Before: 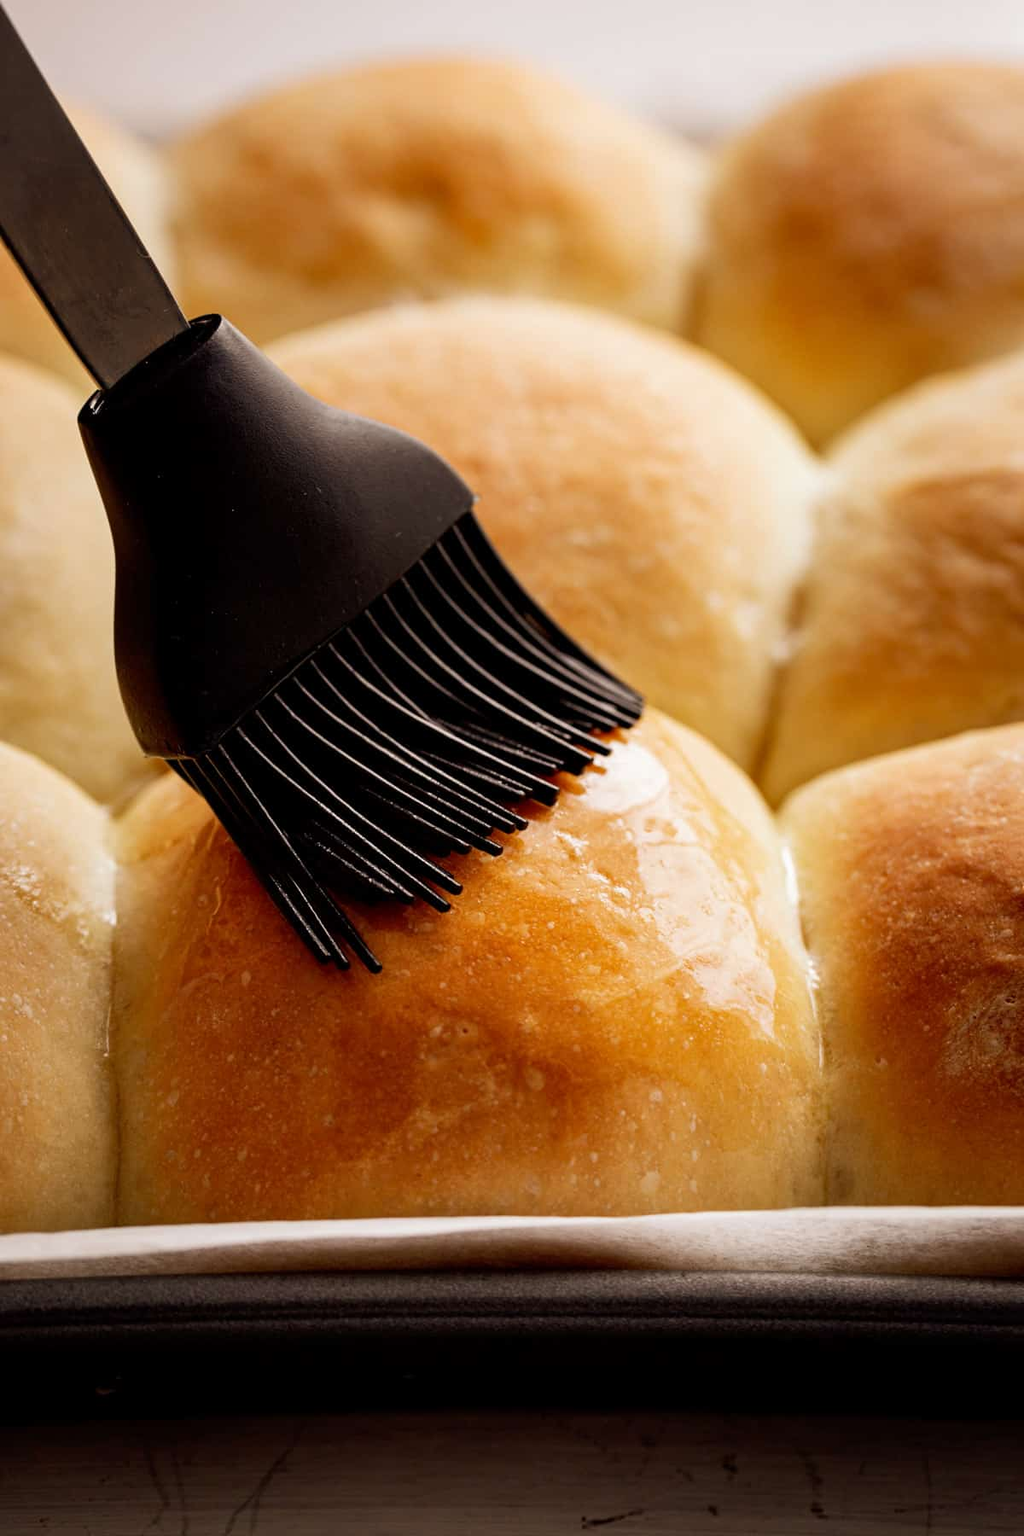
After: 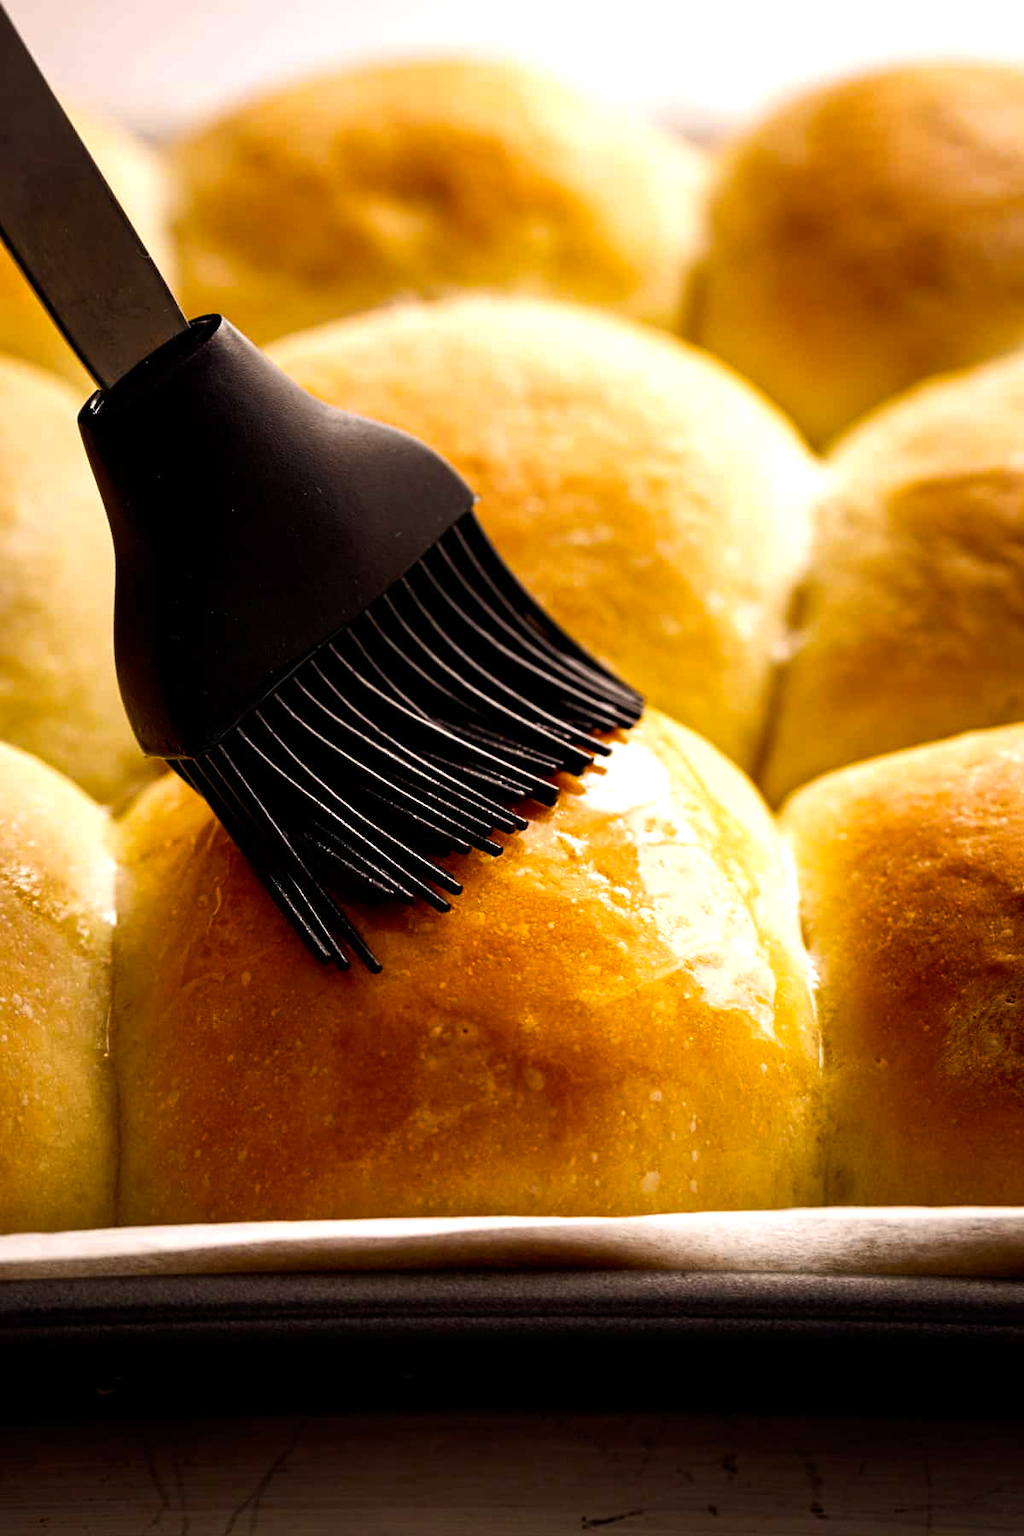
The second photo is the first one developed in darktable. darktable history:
color balance rgb: perceptual saturation grading › global saturation 30.956%, perceptual brilliance grading › global brilliance 15.834%, perceptual brilliance grading › shadows -34.71%, global vibrance 15.387%
